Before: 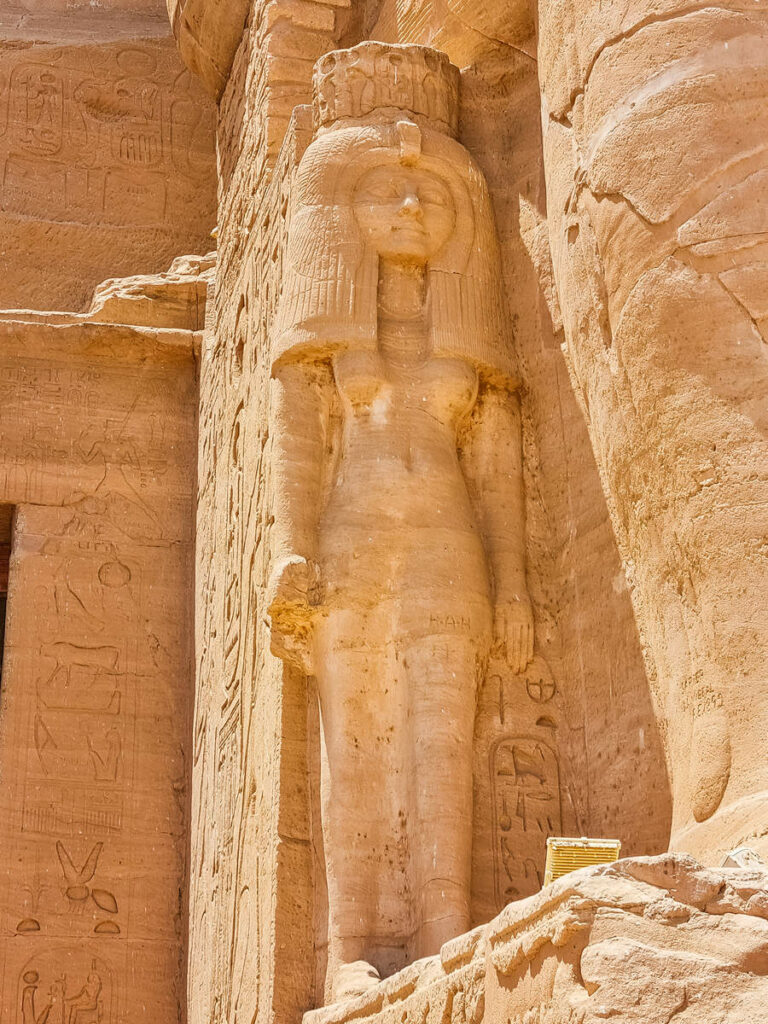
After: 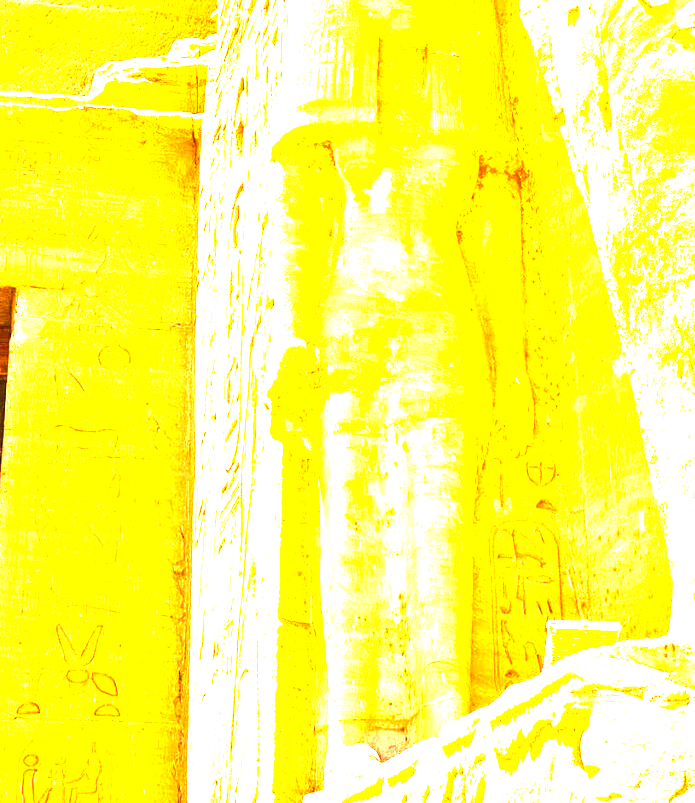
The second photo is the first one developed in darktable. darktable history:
crop: top 21.236%, right 9.393%, bottom 0.332%
exposure: exposure 0.636 EV, compensate highlight preservation false
tone equalizer: edges refinement/feathering 500, mask exposure compensation -1.57 EV, preserve details no
color balance rgb: highlights gain › chroma 0.186%, highlights gain › hue 330.65°, perceptual saturation grading › global saturation 30.257%, perceptual brilliance grading › global brilliance 34.833%, perceptual brilliance grading › highlights 49.932%, perceptual brilliance grading › mid-tones 59.008%, perceptual brilliance grading › shadows 34.556%
